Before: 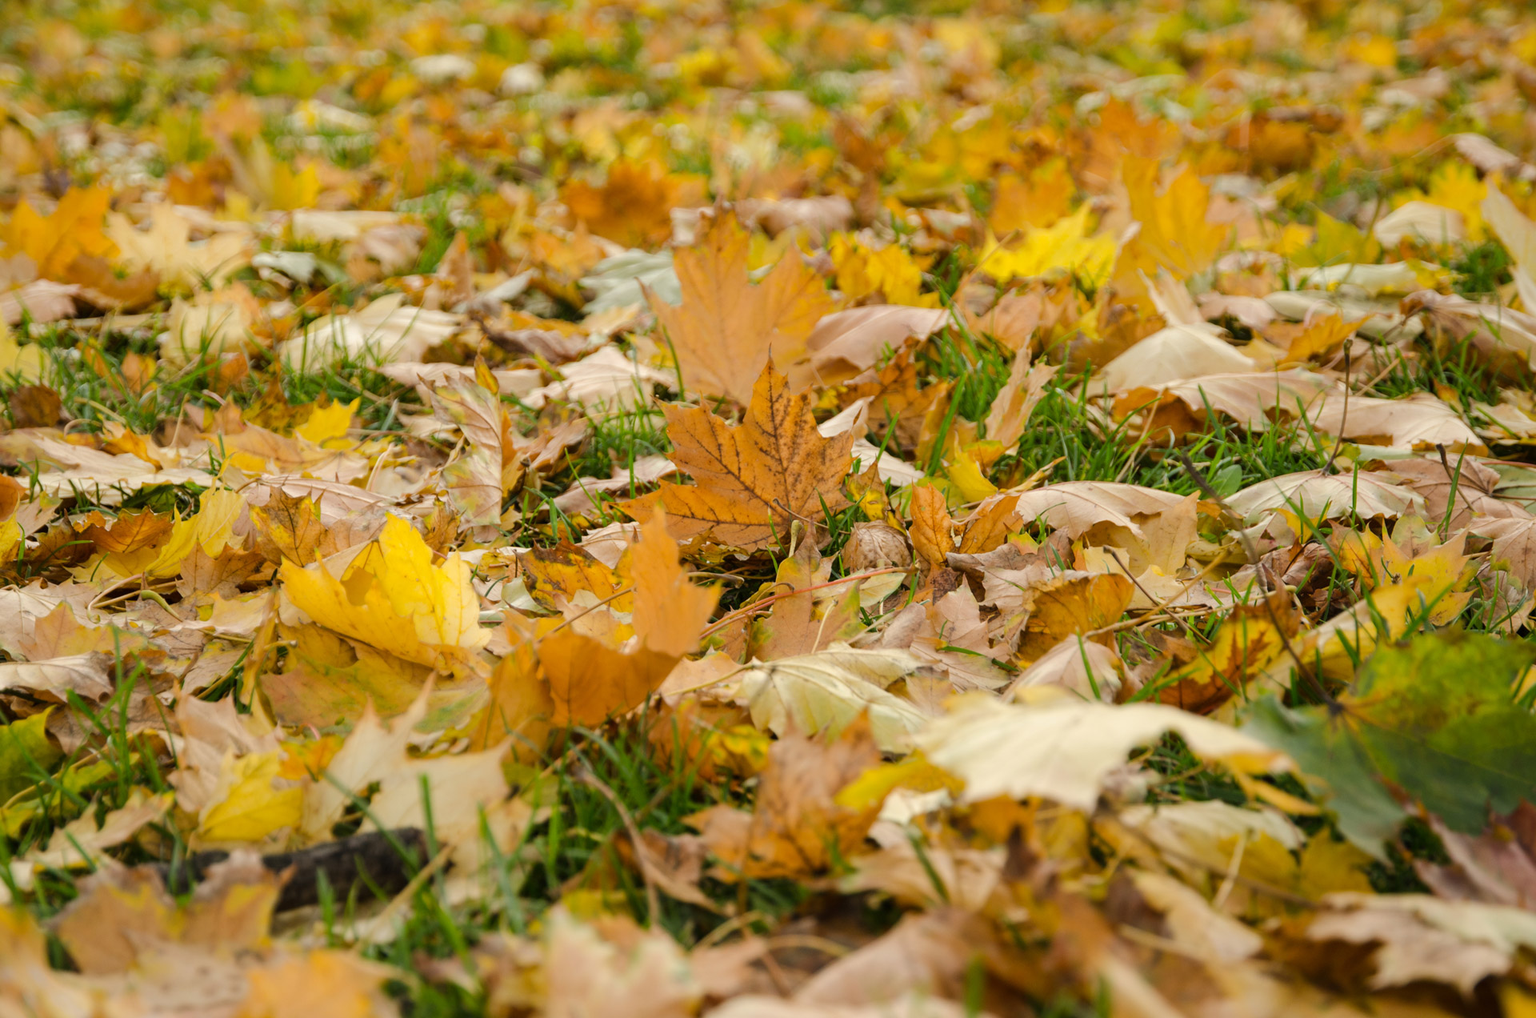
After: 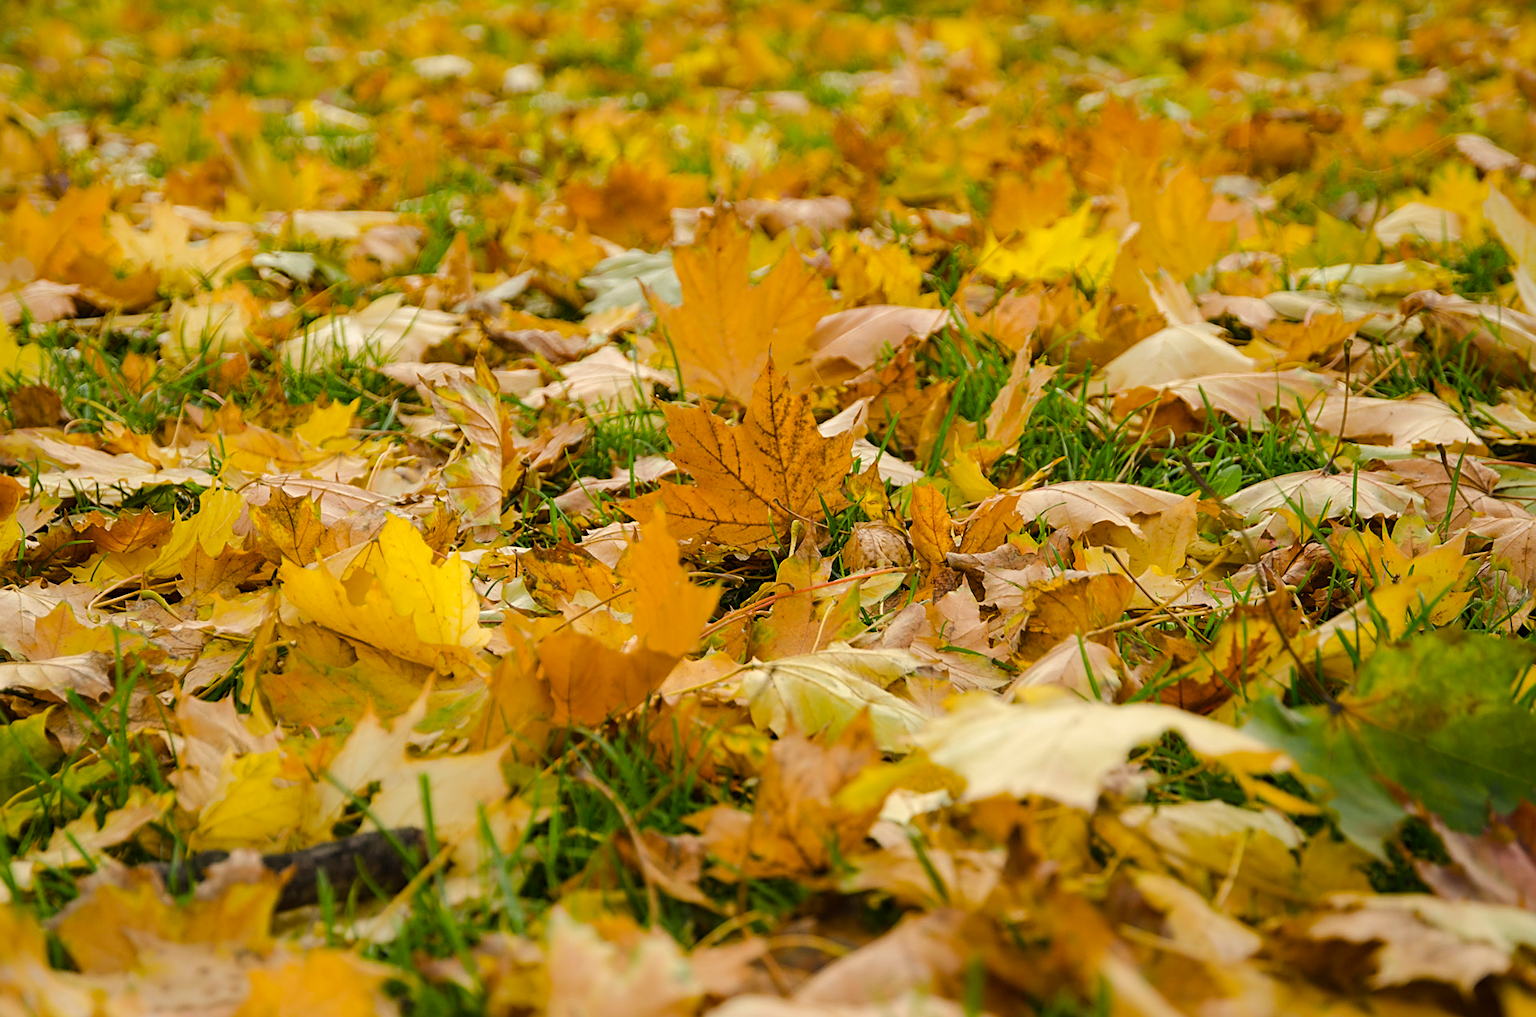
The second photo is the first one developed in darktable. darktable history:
sharpen: on, module defaults
color balance rgb: perceptual saturation grading › global saturation 30.271%, global vibrance 15.124%
